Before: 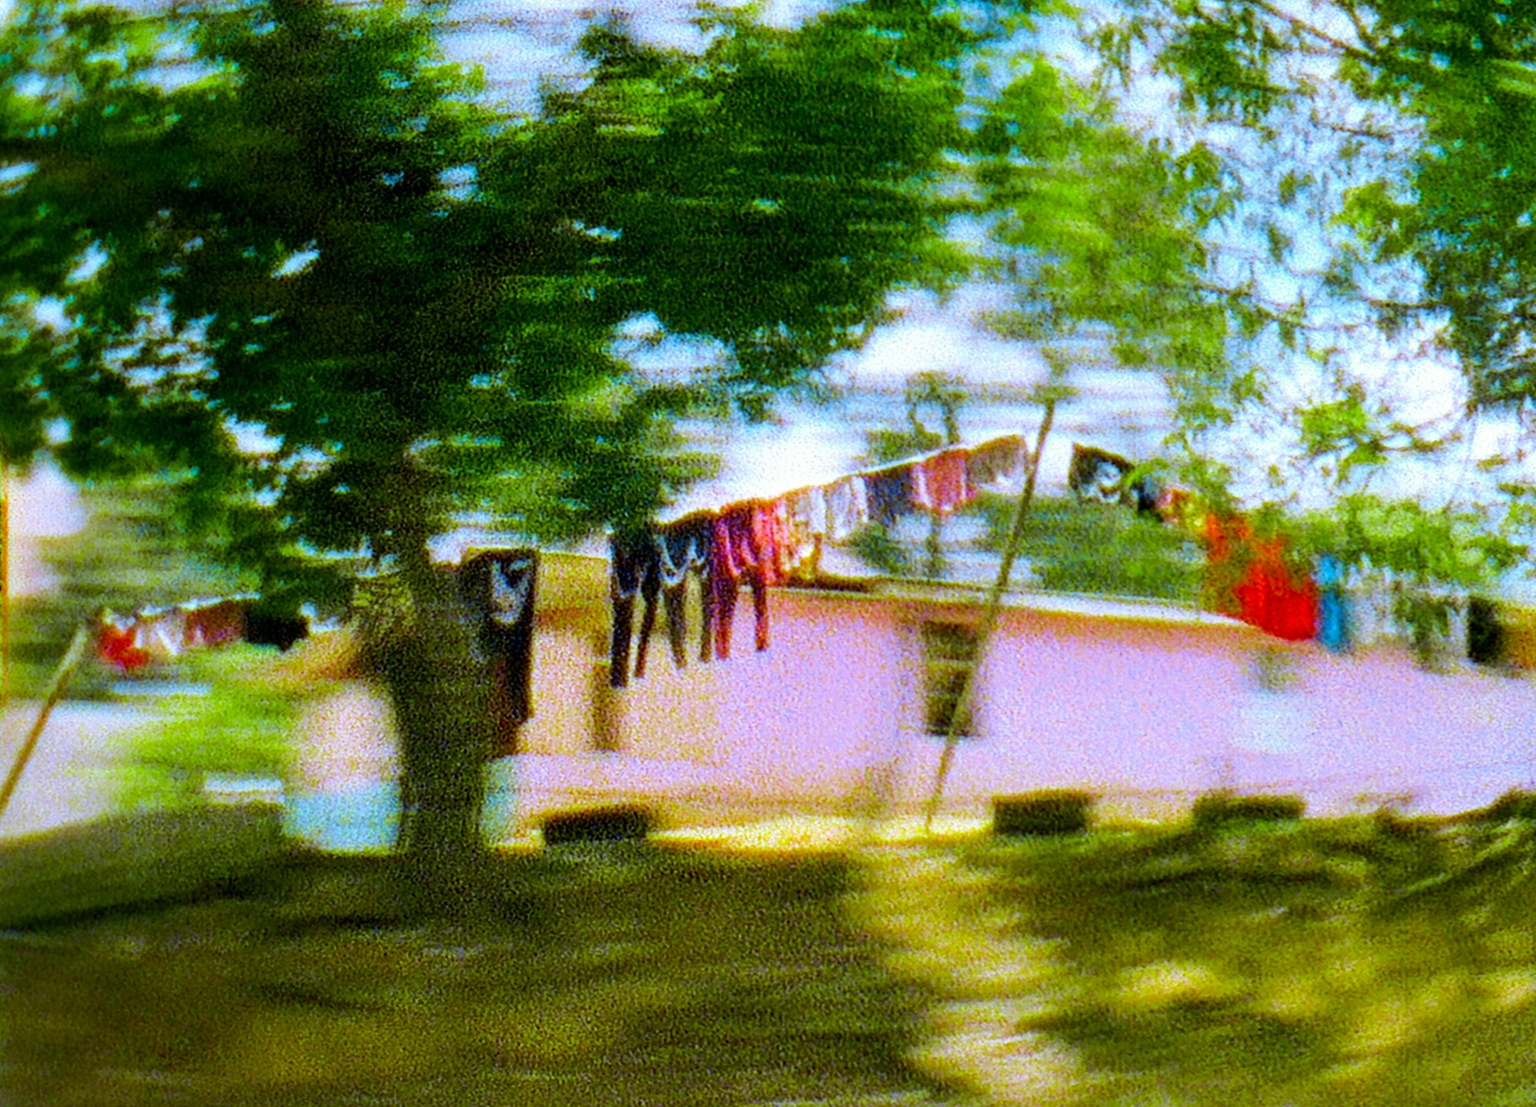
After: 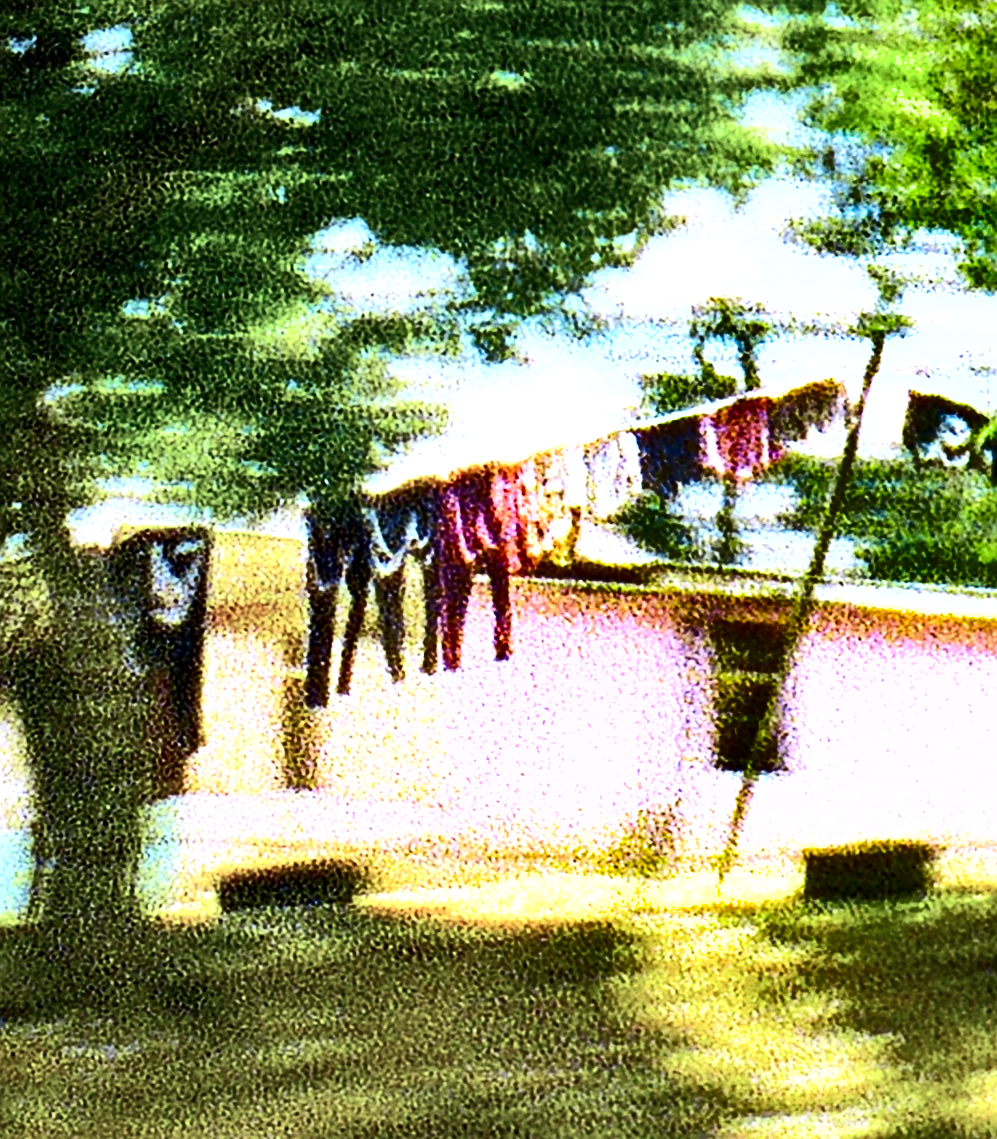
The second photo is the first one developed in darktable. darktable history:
crop and rotate: angle 0.018°, left 24.474%, top 13.038%, right 25.62%, bottom 7.823%
exposure: black level correction 0, exposure 1.106 EV, compensate exposure bias true, compensate highlight preservation false
shadows and highlights: shadows 24.51, highlights -77.68, soften with gaussian
sharpen: on, module defaults
contrast brightness saturation: contrast 0.247, saturation -0.31
